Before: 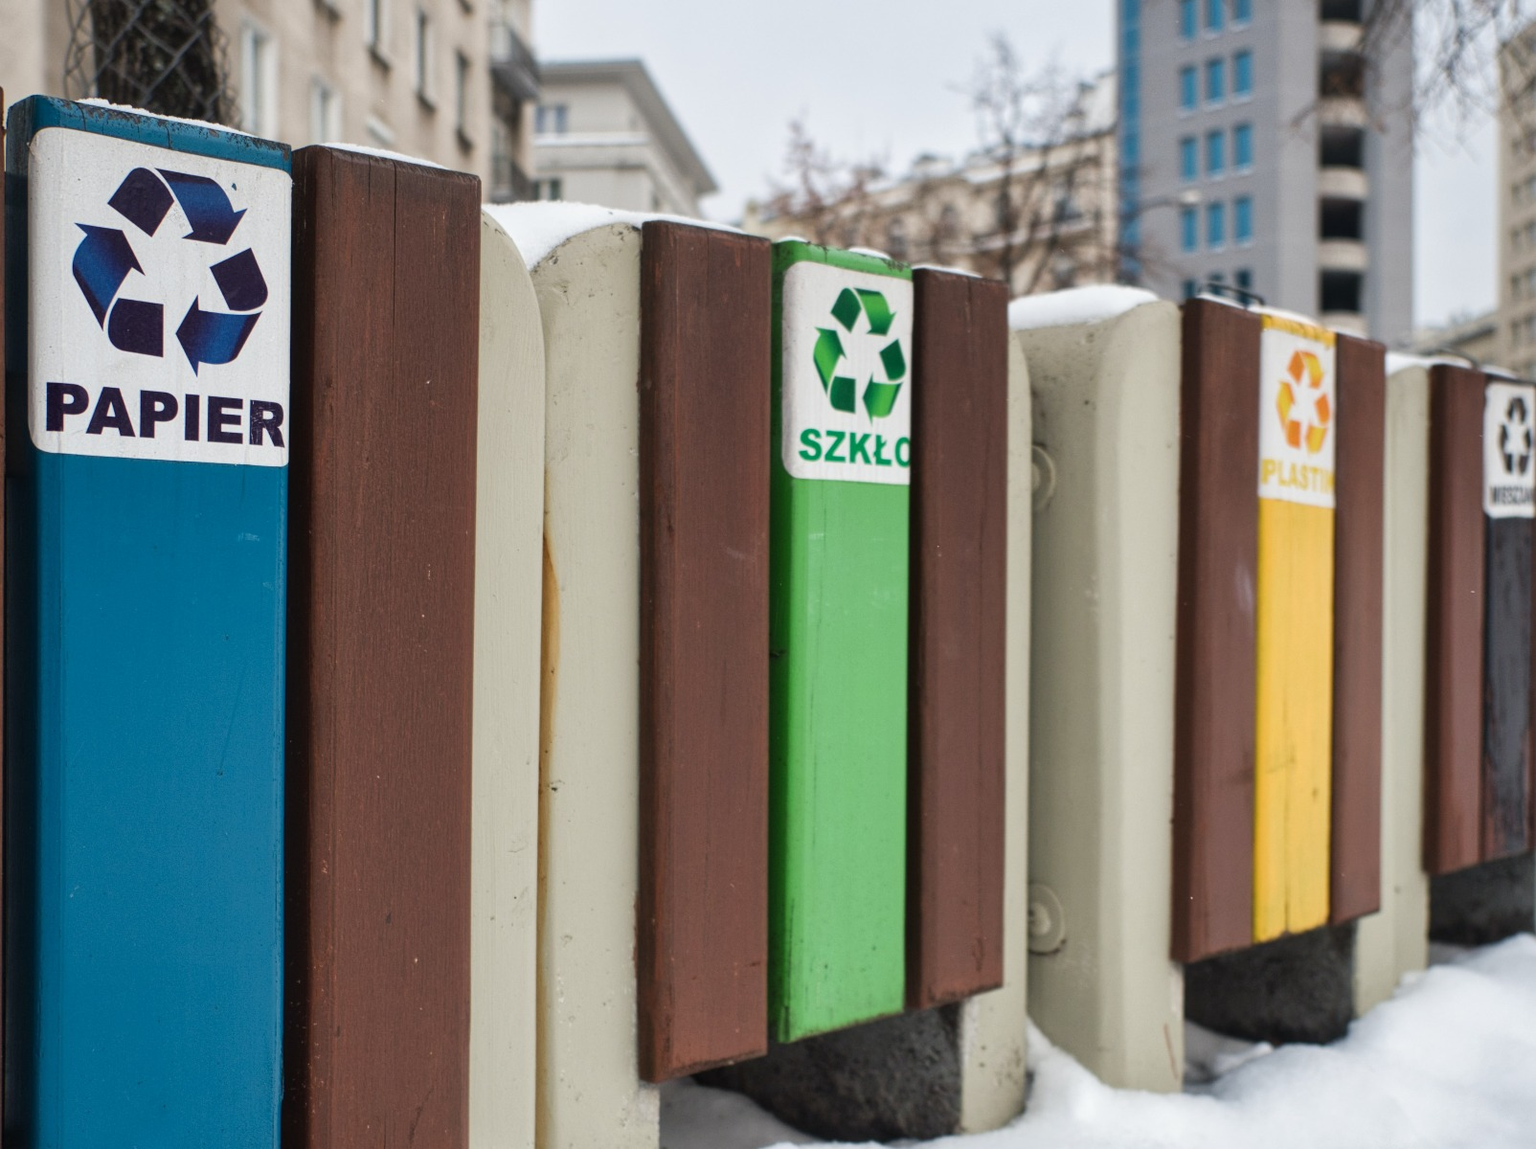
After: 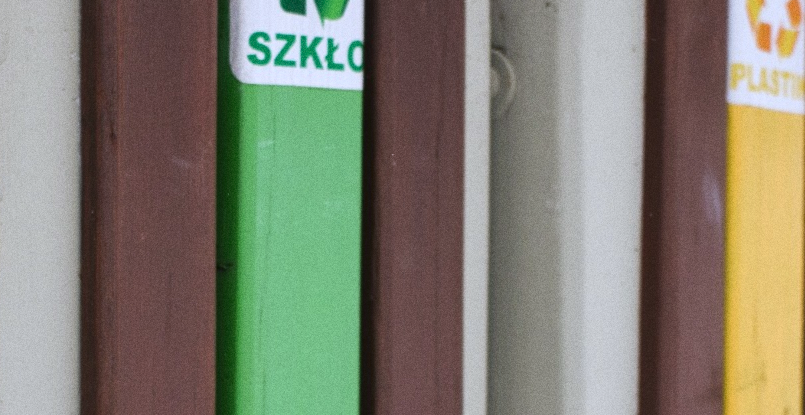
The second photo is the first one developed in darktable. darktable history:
crop: left 36.607%, top 34.735%, right 13.146%, bottom 30.611%
white balance: red 0.967, blue 1.119, emerald 0.756
grain: coarseness 0.09 ISO
